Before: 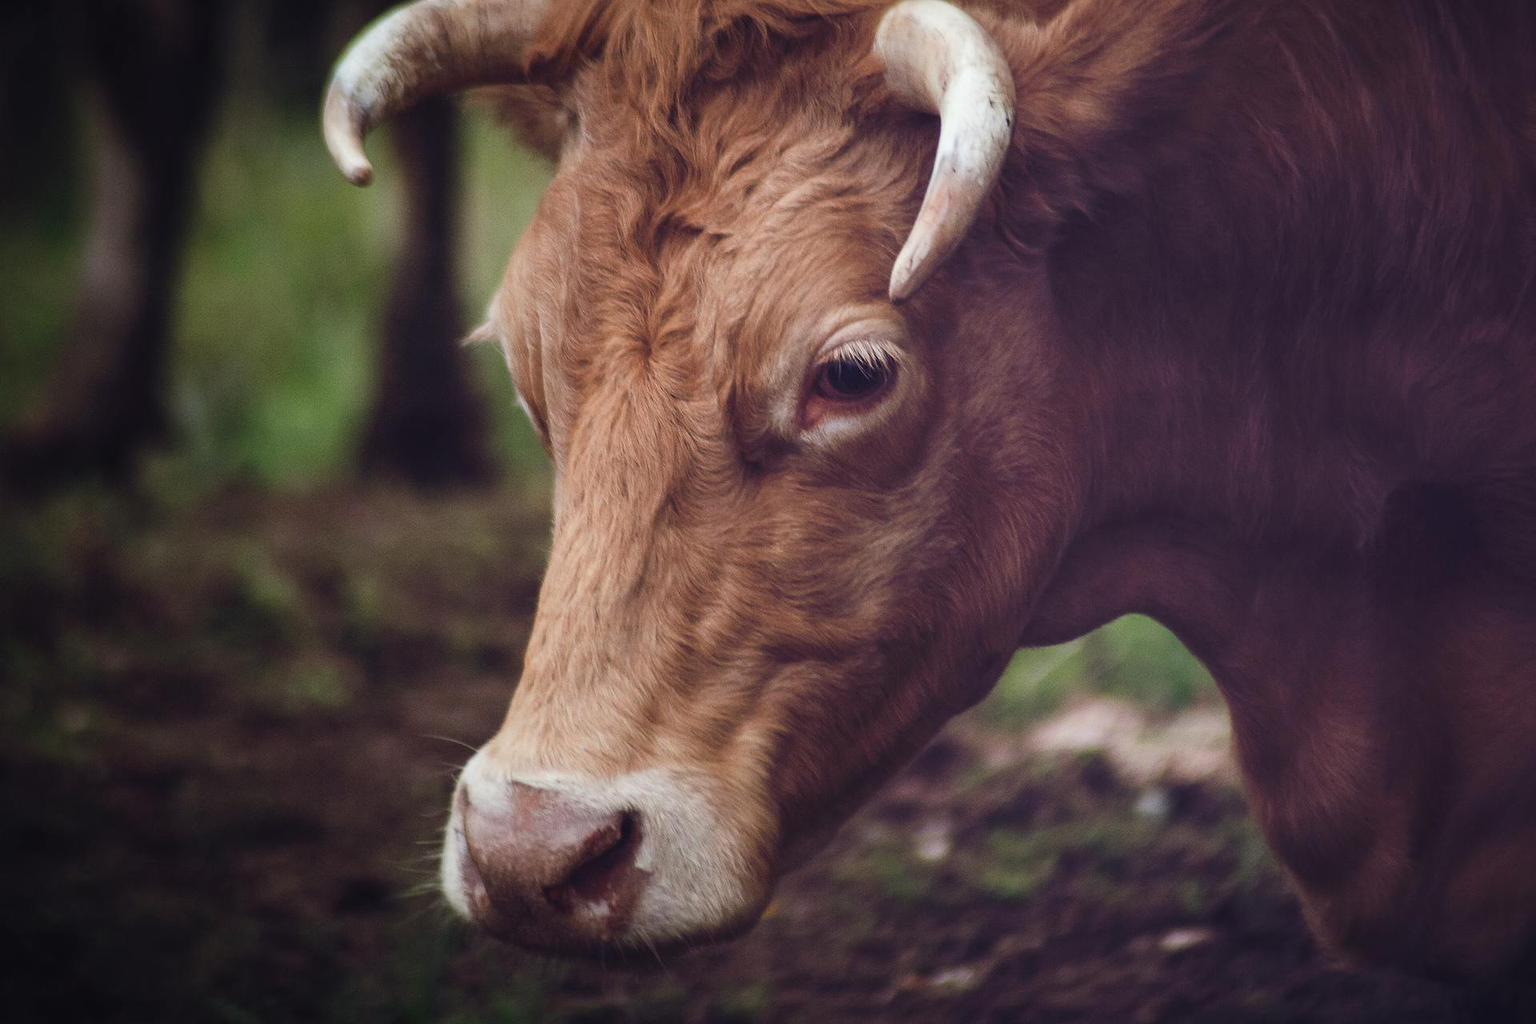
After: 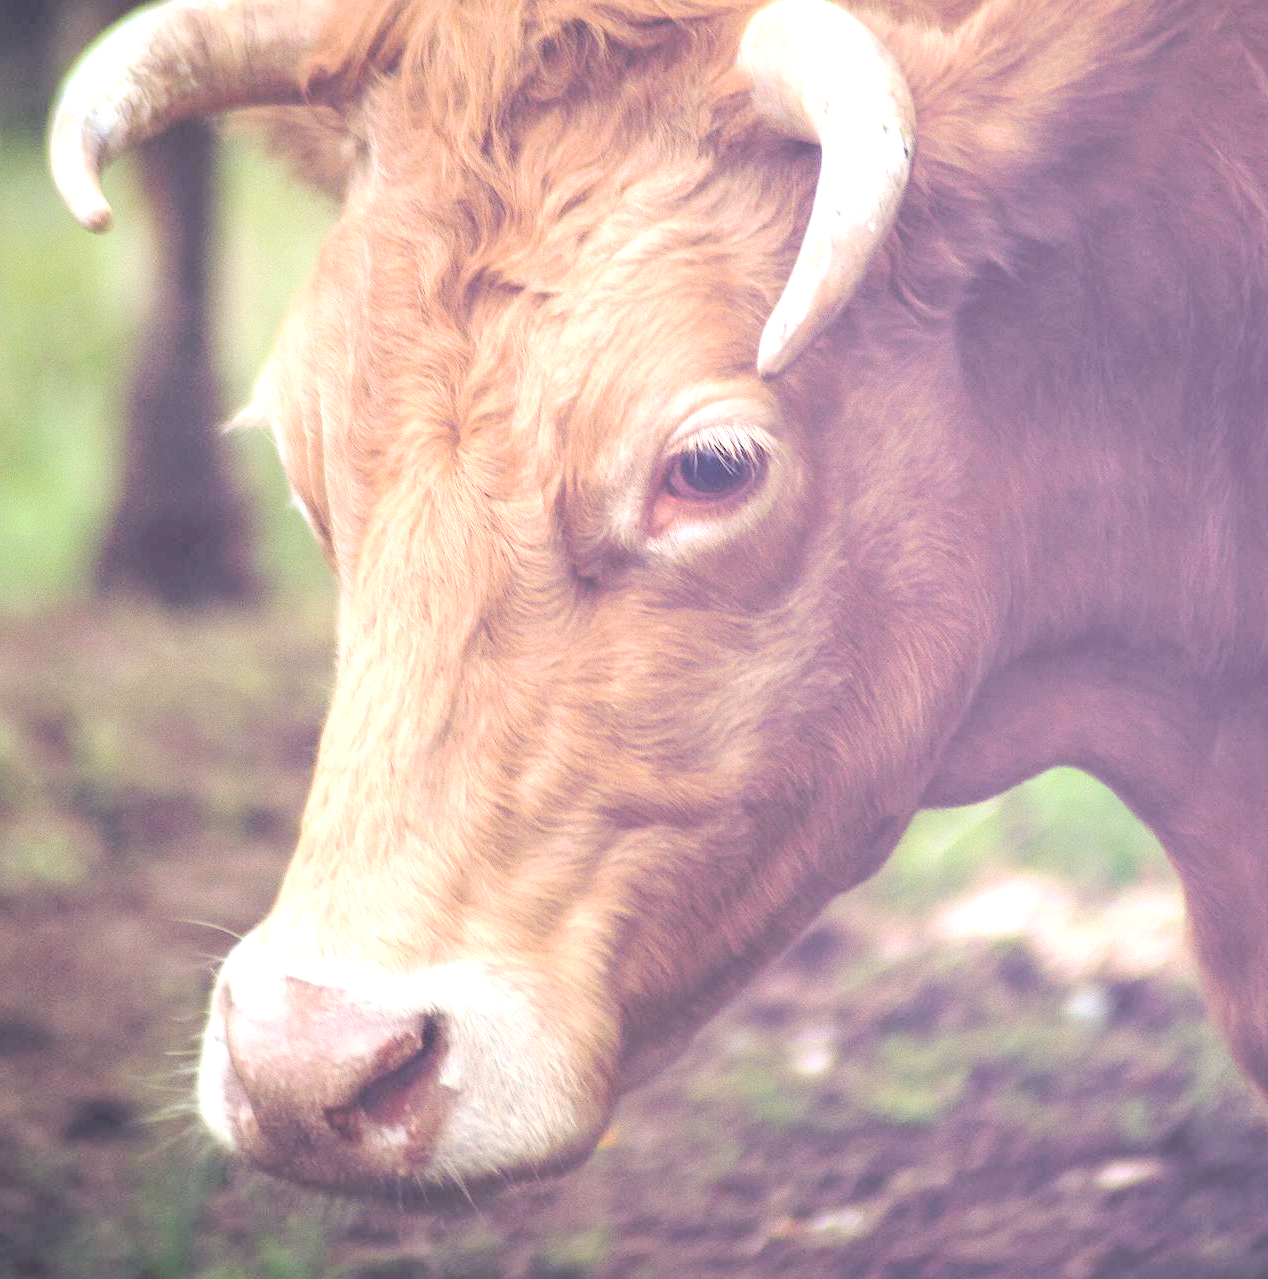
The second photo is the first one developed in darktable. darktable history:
tone curve: curves: ch0 [(0, 0) (0.003, 0.005) (0.011, 0.011) (0.025, 0.022) (0.044, 0.038) (0.069, 0.062) (0.1, 0.091) (0.136, 0.128) (0.177, 0.183) (0.224, 0.246) (0.277, 0.325) (0.335, 0.403) (0.399, 0.473) (0.468, 0.557) (0.543, 0.638) (0.623, 0.709) (0.709, 0.782) (0.801, 0.847) (0.898, 0.923) (1, 1)], preserve colors none
crop and rotate: left 18.442%, right 15.508%
contrast brightness saturation: brightness 0.28
exposure: black level correction 0, exposure 1.45 EV, compensate exposure bias true, compensate highlight preservation false
tone equalizer: on, module defaults
